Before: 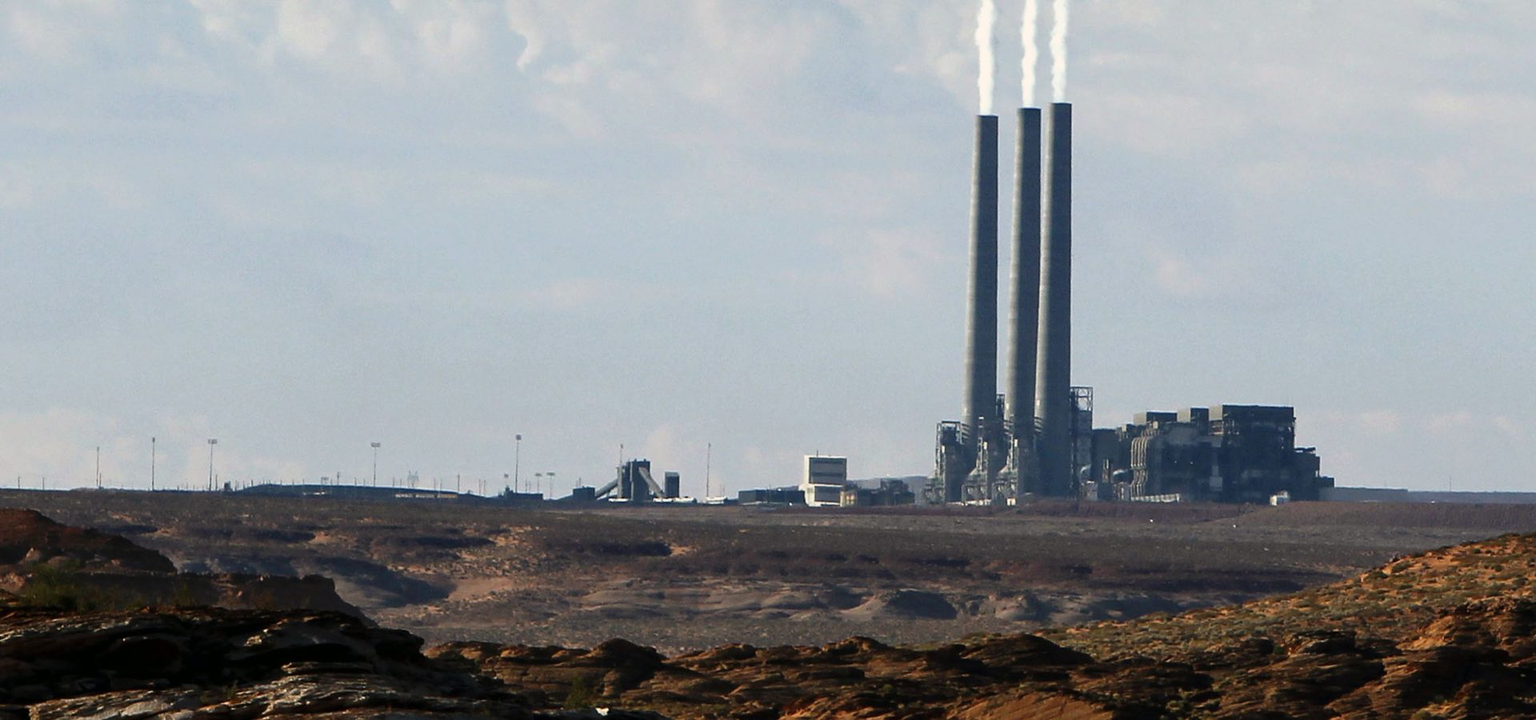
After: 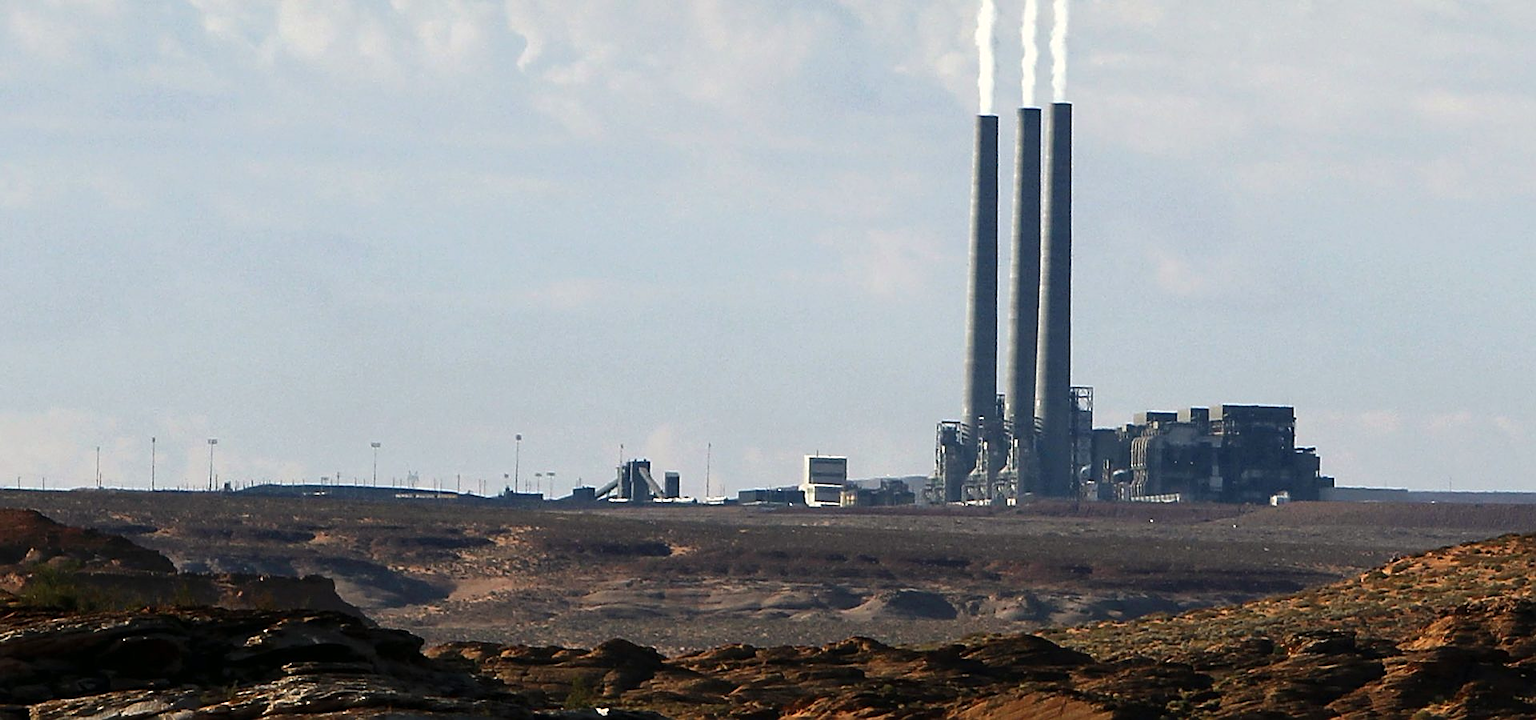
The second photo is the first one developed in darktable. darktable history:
sharpen: on, module defaults
exposure: exposure 0.127 EV, compensate highlight preservation false
